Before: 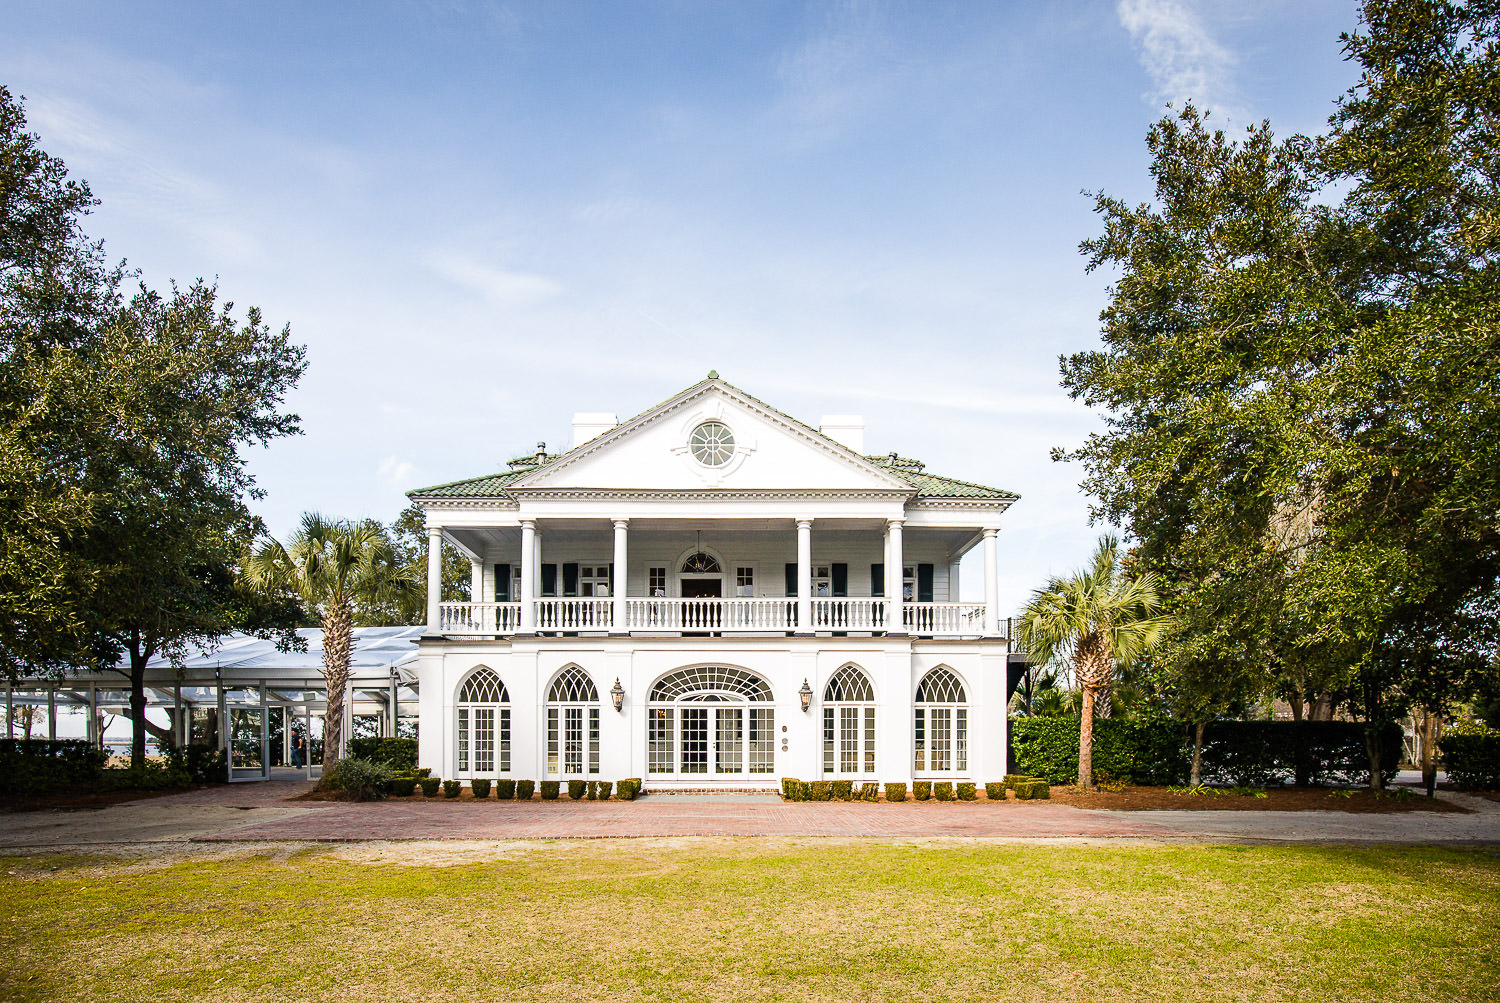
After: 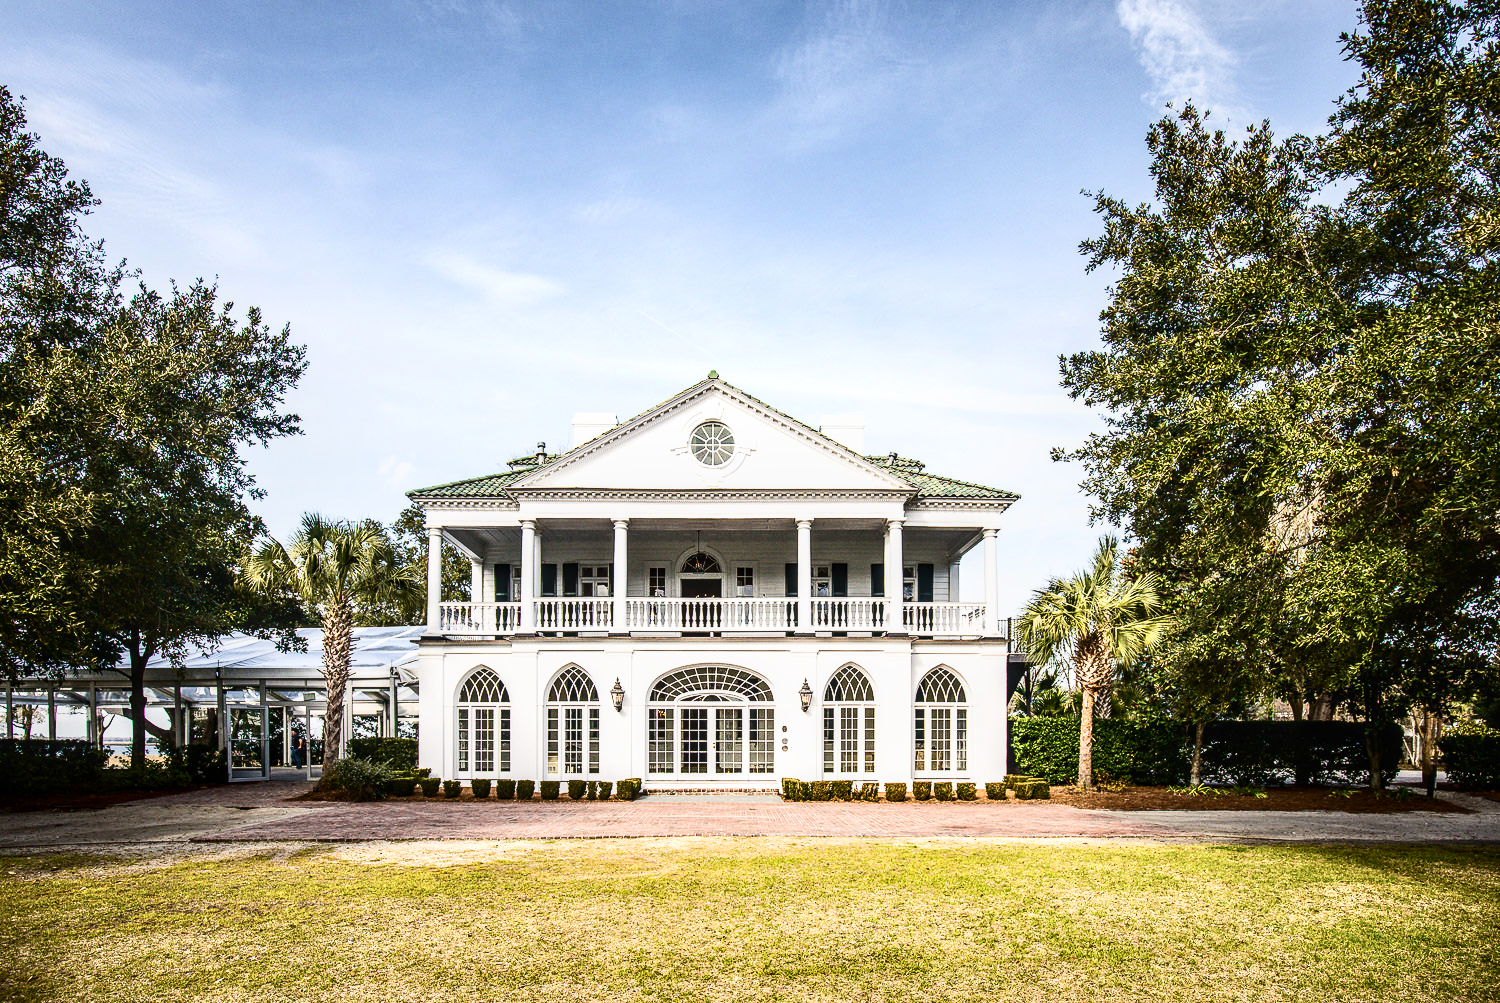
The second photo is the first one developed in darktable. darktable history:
local contrast: on, module defaults
shadows and highlights: shadows 11.43, white point adjustment 1.24, soften with gaussian
contrast brightness saturation: contrast 0.285
color zones: curves: ch0 [(0, 0.558) (0.143, 0.559) (0.286, 0.529) (0.429, 0.505) (0.571, 0.5) (0.714, 0.5) (0.857, 0.5) (1, 0.558)]; ch1 [(0, 0.469) (0.01, 0.469) (0.12, 0.446) (0.248, 0.469) (0.5, 0.5) (0.748, 0.5) (0.99, 0.469) (1, 0.469)]
